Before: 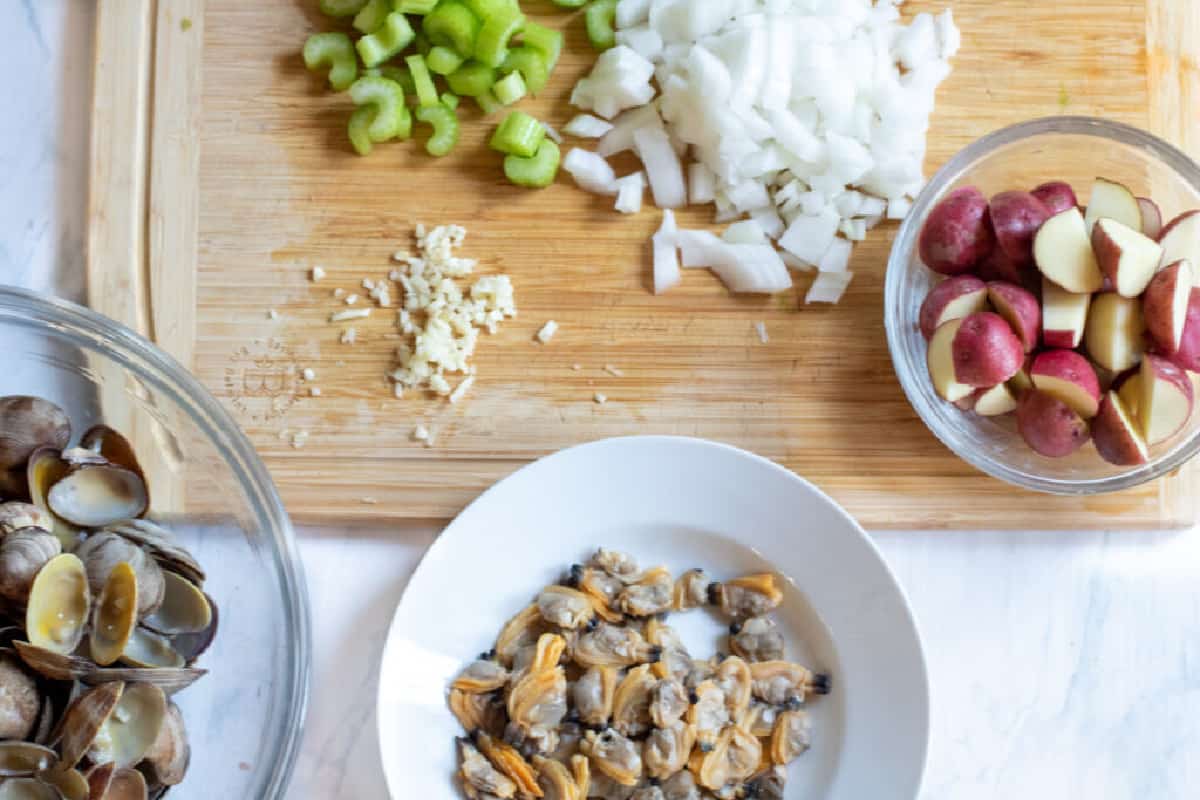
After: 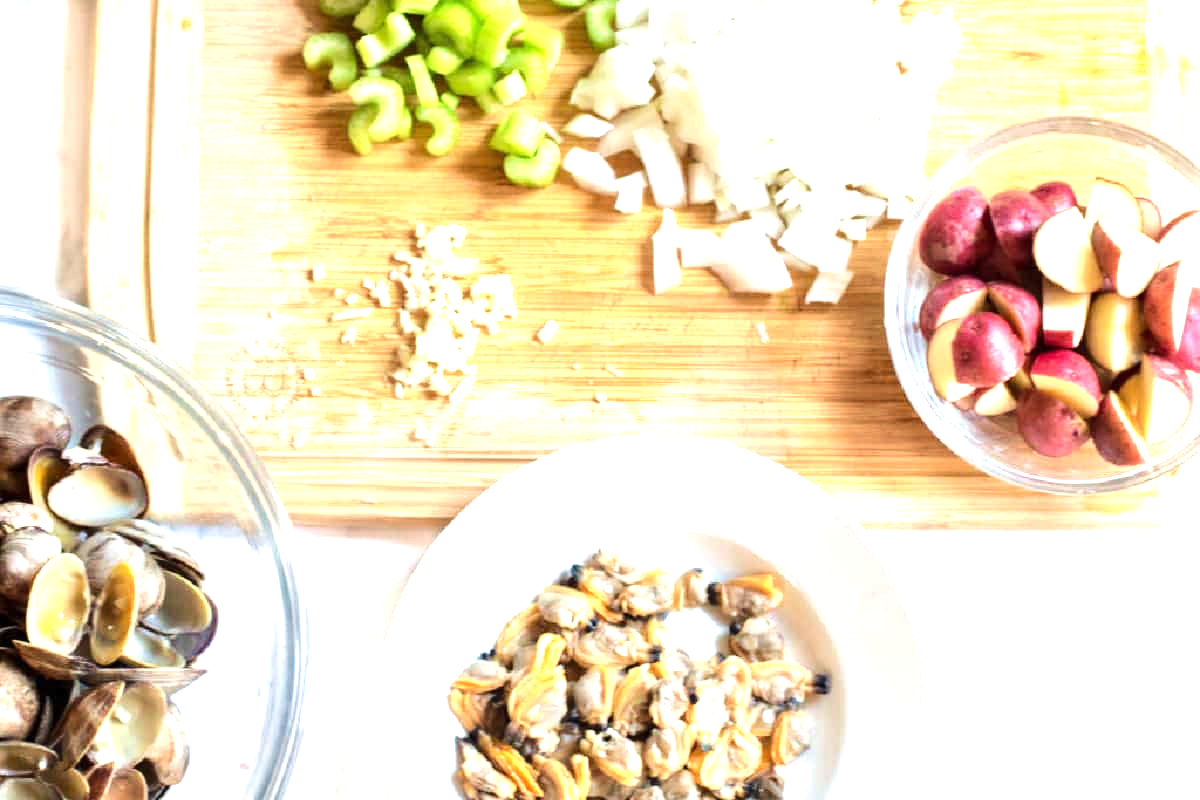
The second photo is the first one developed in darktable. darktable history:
white balance: red 1.045, blue 0.932
velvia: on, module defaults
exposure: exposure 0.74 EV, compensate highlight preservation false
tone equalizer: -8 EV 0.001 EV, -7 EV -0.002 EV, -6 EV 0.002 EV, -5 EV -0.03 EV, -4 EV -0.116 EV, -3 EV -0.169 EV, -2 EV 0.24 EV, -1 EV 0.702 EV, +0 EV 0.493 EV
